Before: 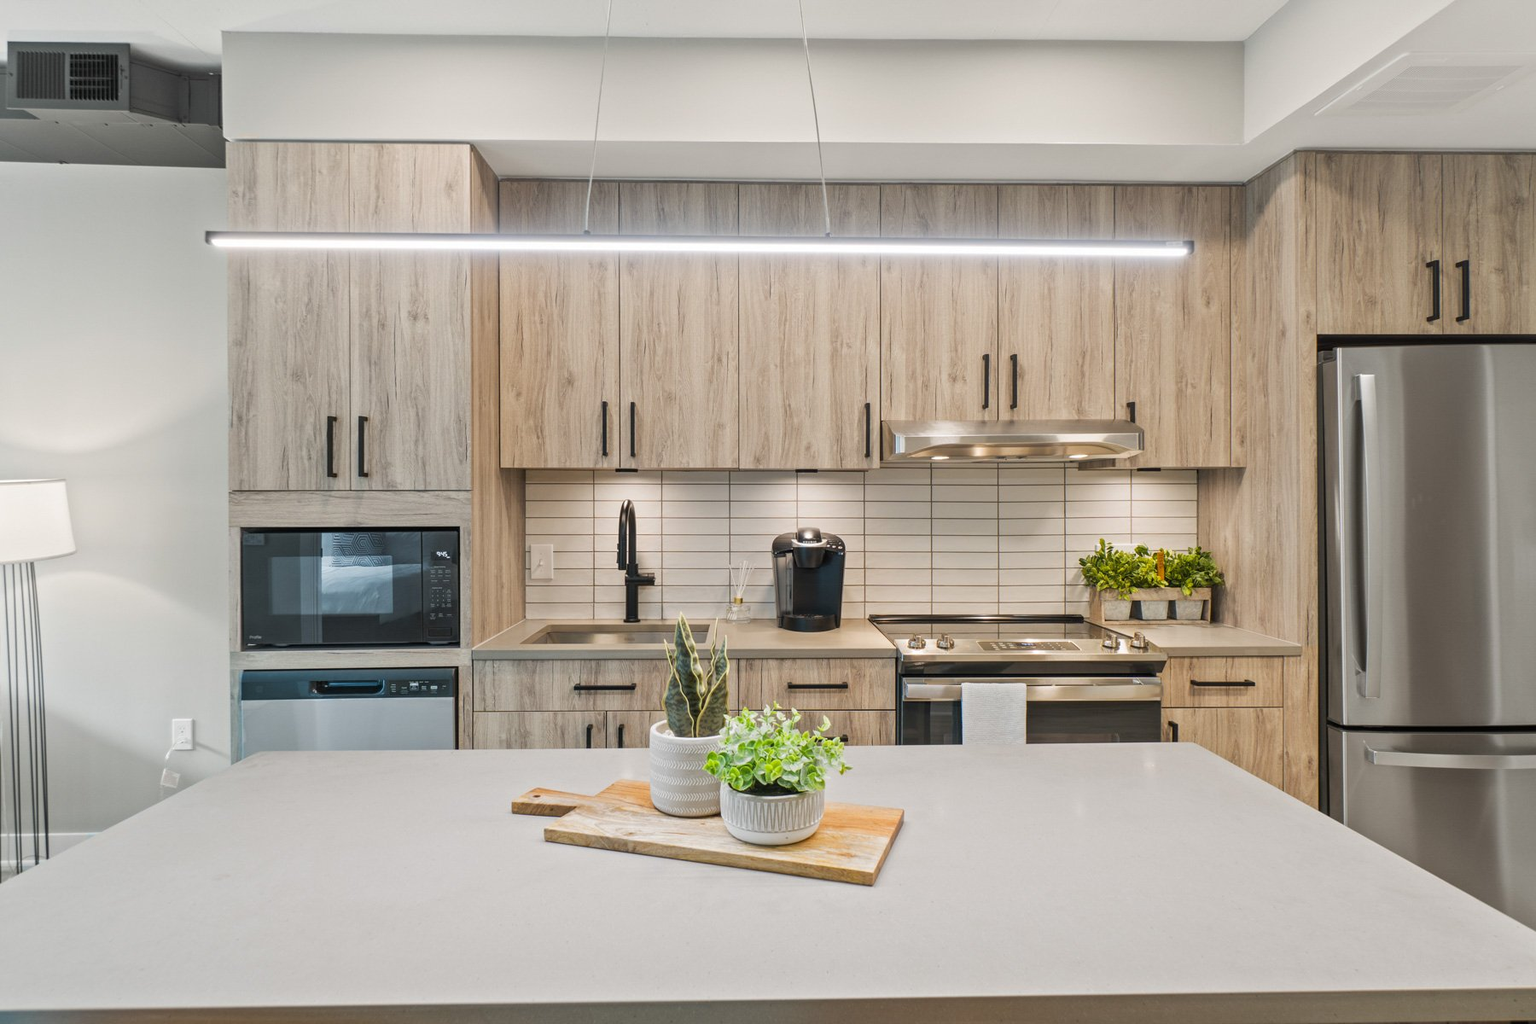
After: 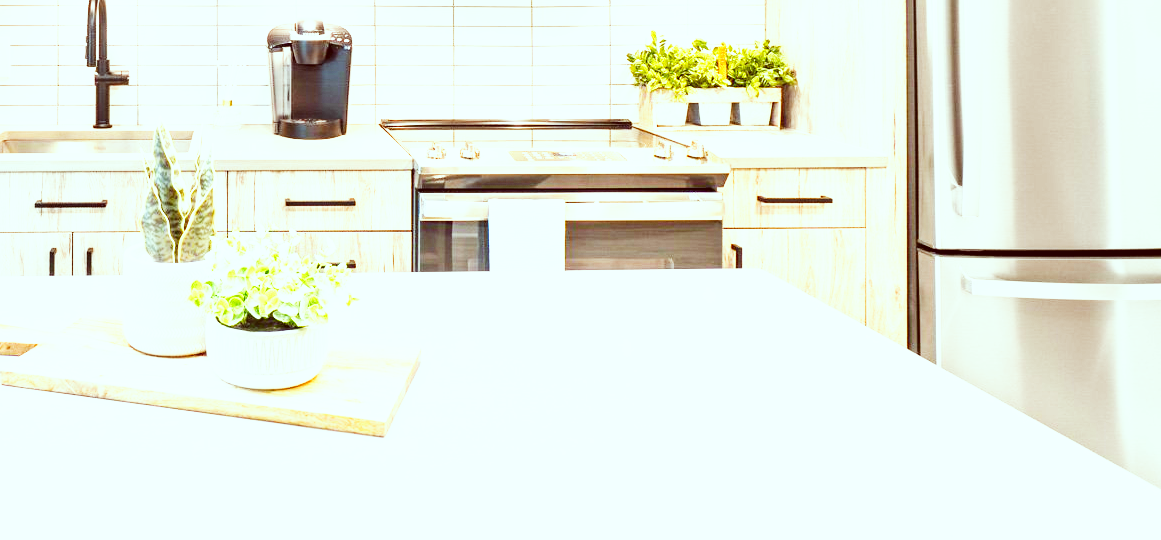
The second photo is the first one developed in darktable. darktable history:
exposure: black level correction 0.001, exposure 1.398 EV, compensate highlight preservation false
color correction: highlights a* -7.04, highlights b* -0.181, shadows a* 20.19, shadows b* 11.74
base curve: curves: ch0 [(0, 0) (0.007, 0.004) (0.027, 0.03) (0.046, 0.07) (0.207, 0.54) (0.442, 0.872) (0.673, 0.972) (1, 1)], preserve colors none
crop and rotate: left 35.486%, top 50.085%, bottom 4.882%
